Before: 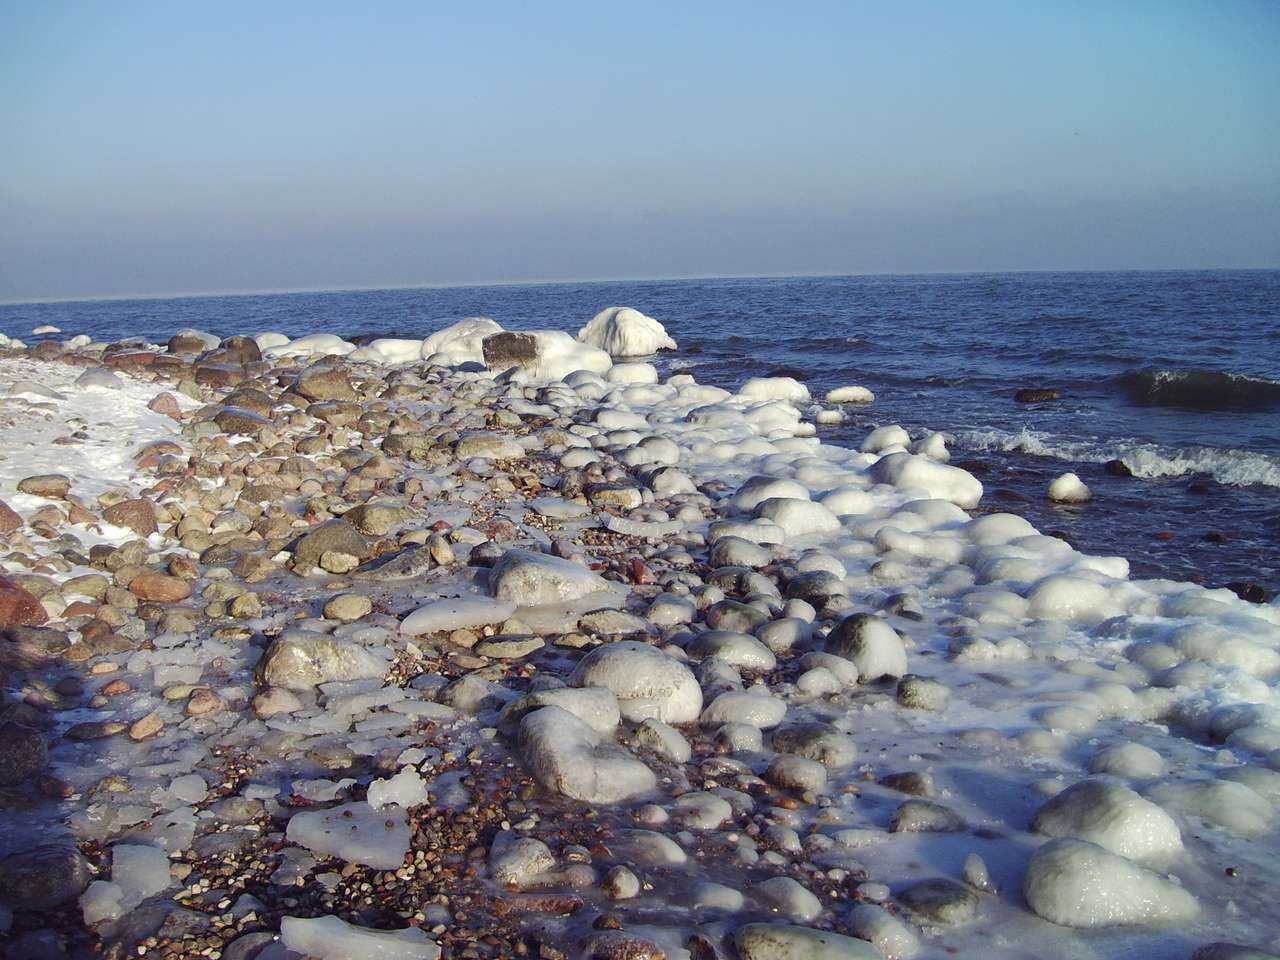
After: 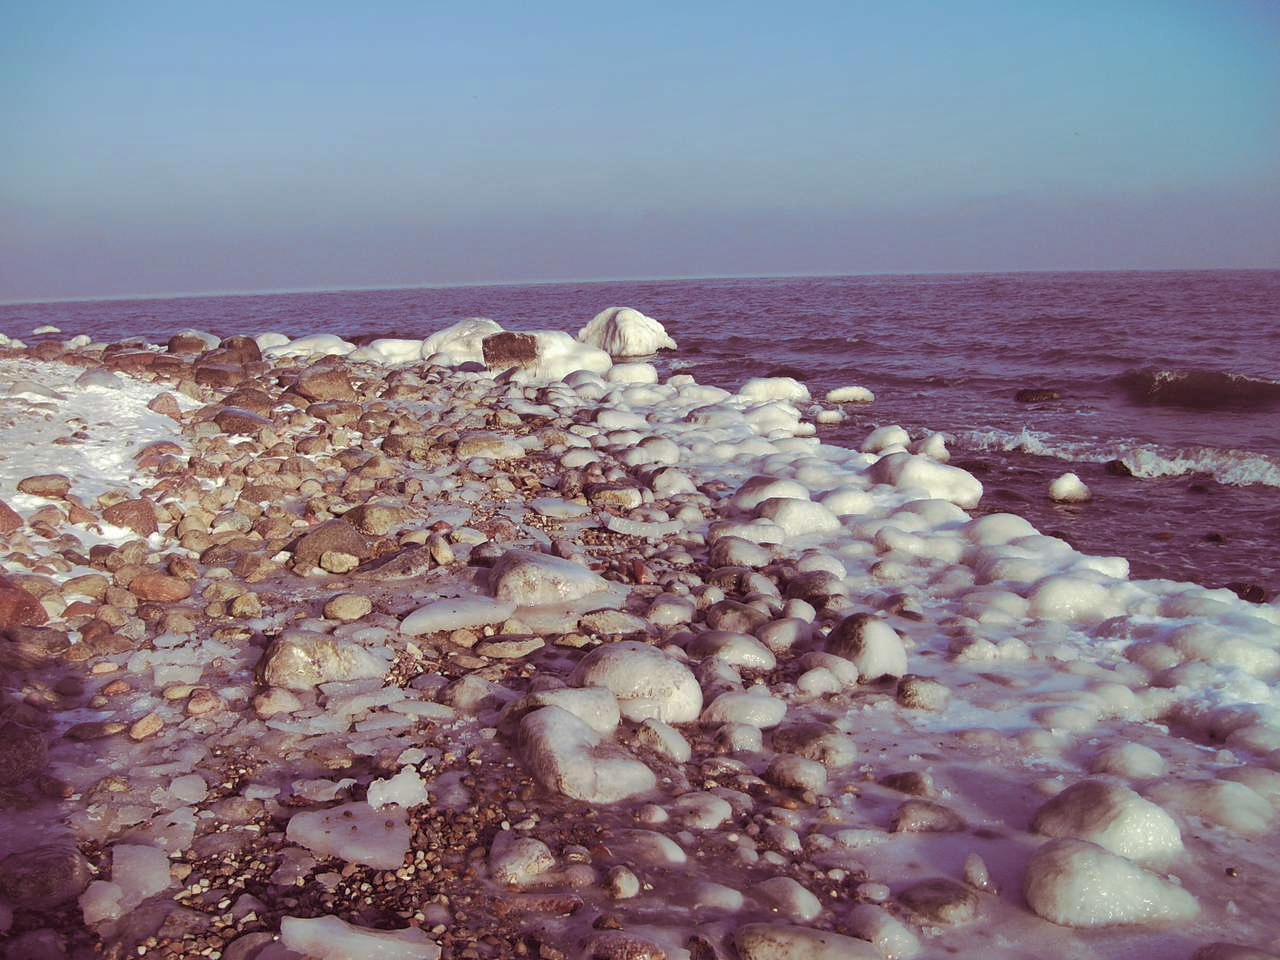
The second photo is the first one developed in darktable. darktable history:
split-toning: on, module defaults
shadows and highlights: on, module defaults
